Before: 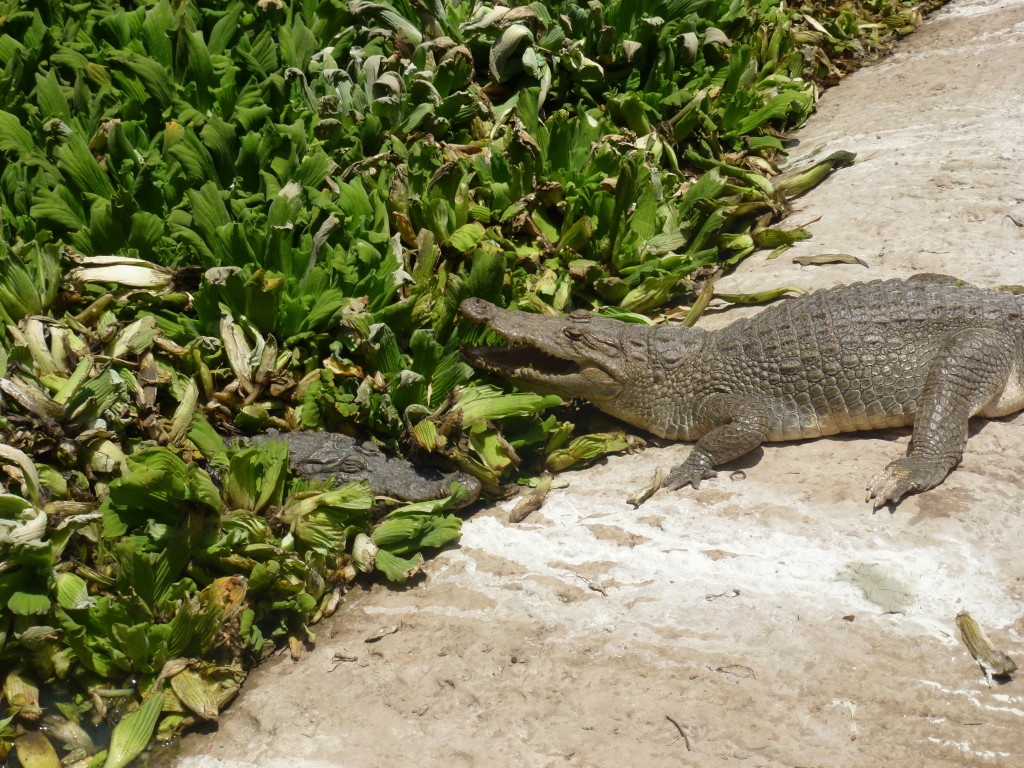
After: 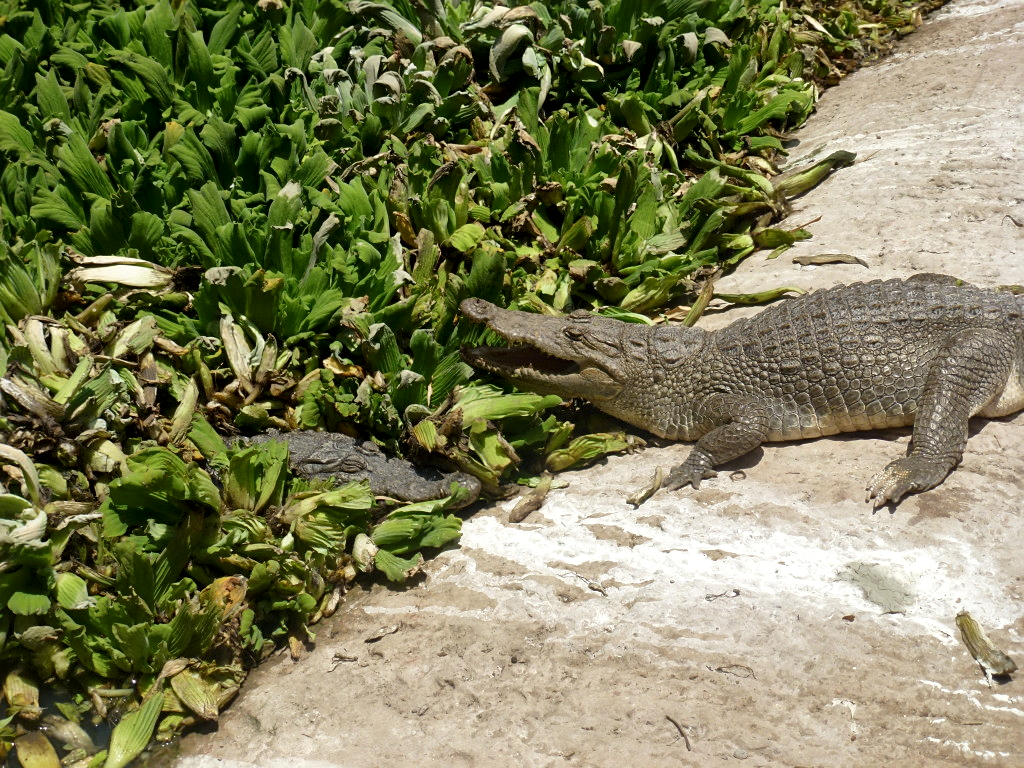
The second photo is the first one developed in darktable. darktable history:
local contrast: mode bilateral grid, contrast 20, coarseness 50, detail 150%, midtone range 0.2
sharpen: amount 0.2
